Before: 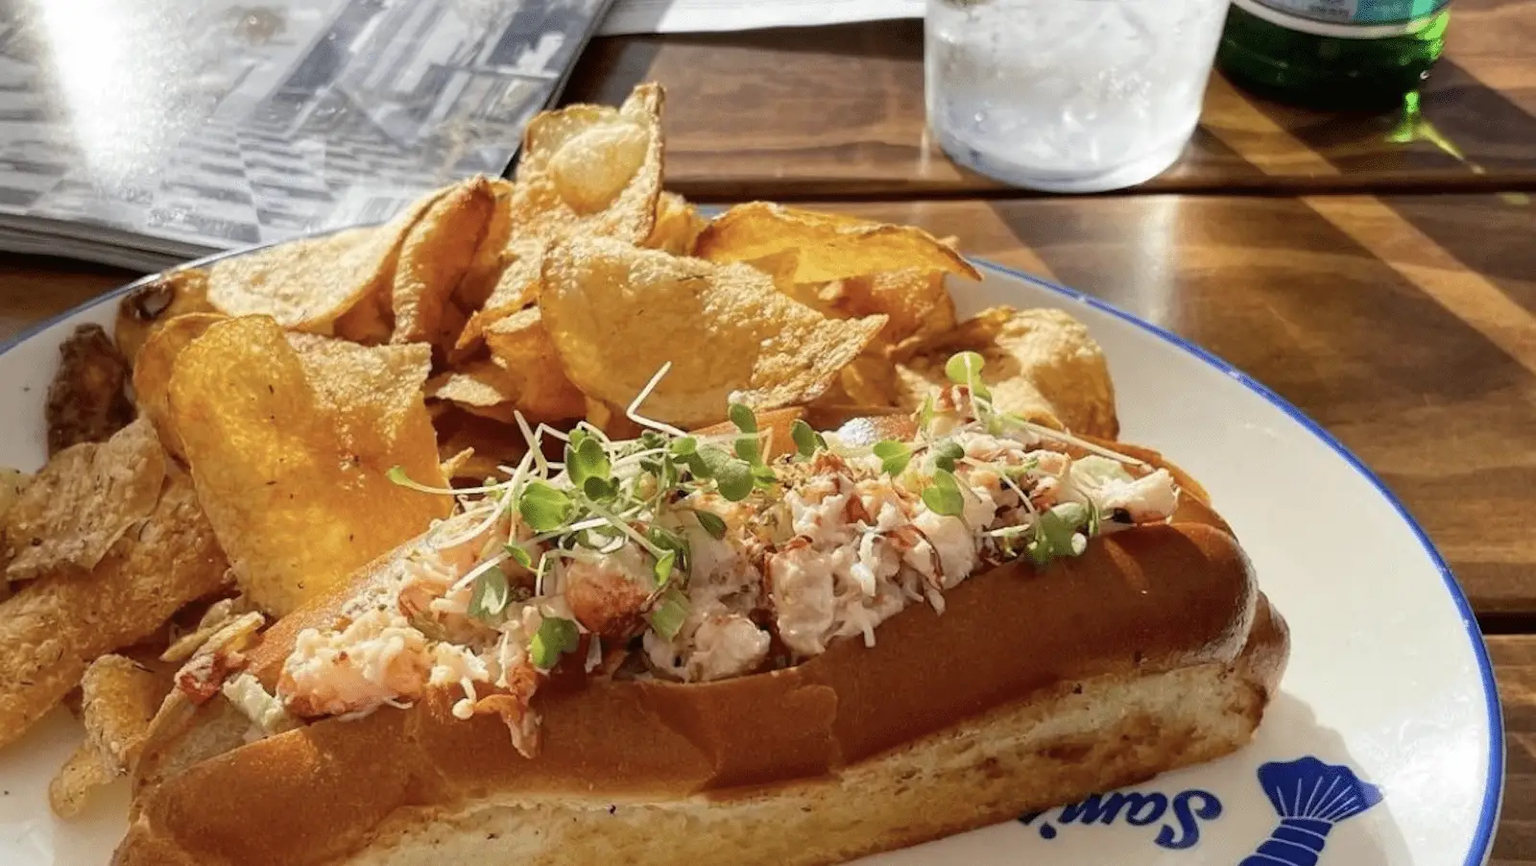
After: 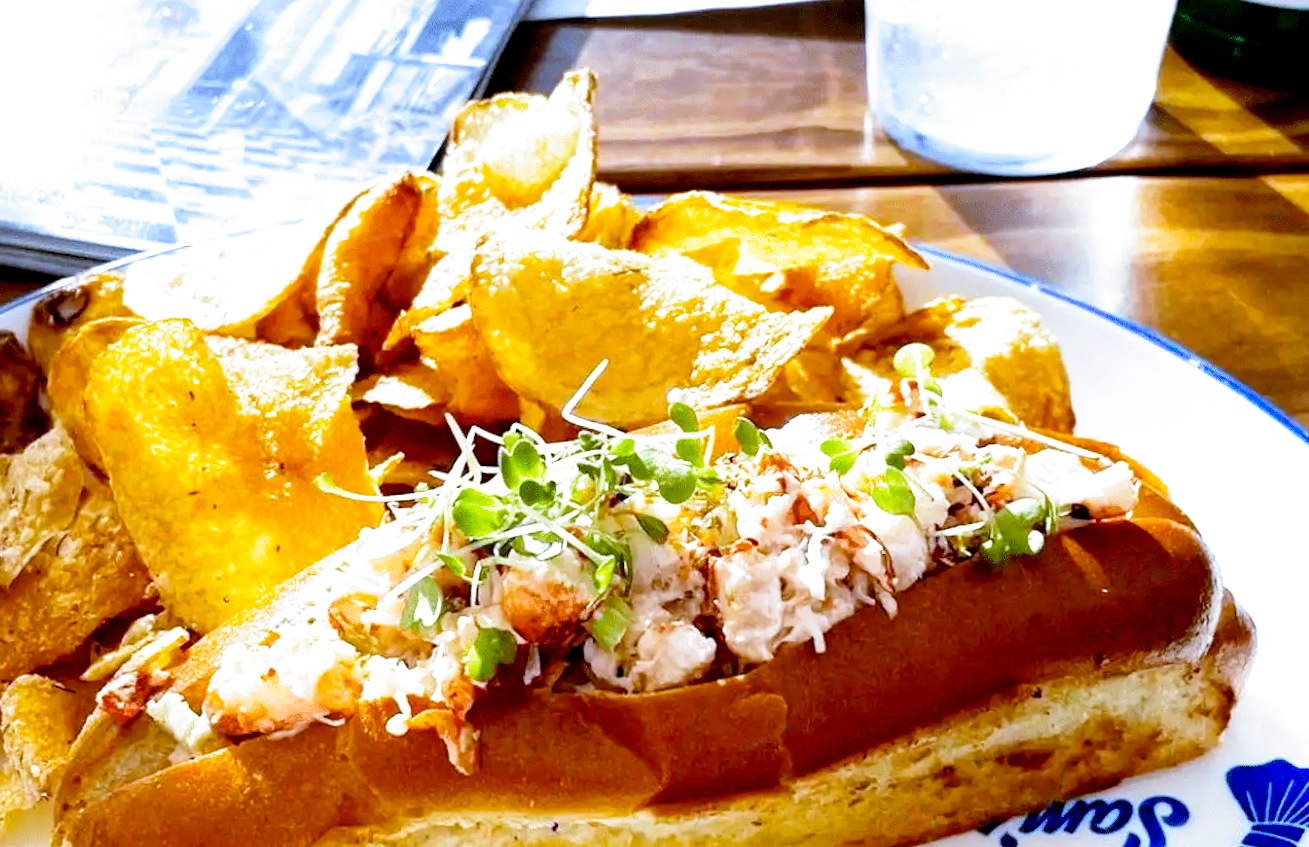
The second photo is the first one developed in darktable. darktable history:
color balance rgb: linear chroma grading › global chroma 15%, perceptual saturation grading › global saturation 30%
white balance: red 0.871, blue 1.249
filmic rgb: middle gray luminance 8.8%, black relative exposure -6.3 EV, white relative exposure 2.7 EV, threshold 6 EV, target black luminance 0%, hardness 4.74, latitude 73.47%, contrast 1.332, shadows ↔ highlights balance 10.13%, add noise in highlights 0, preserve chrominance no, color science v3 (2019), use custom middle-gray values true, iterations of high-quality reconstruction 0, contrast in highlights soft, enable highlight reconstruction true
crop and rotate: angle 1°, left 4.281%, top 0.642%, right 11.383%, bottom 2.486%
